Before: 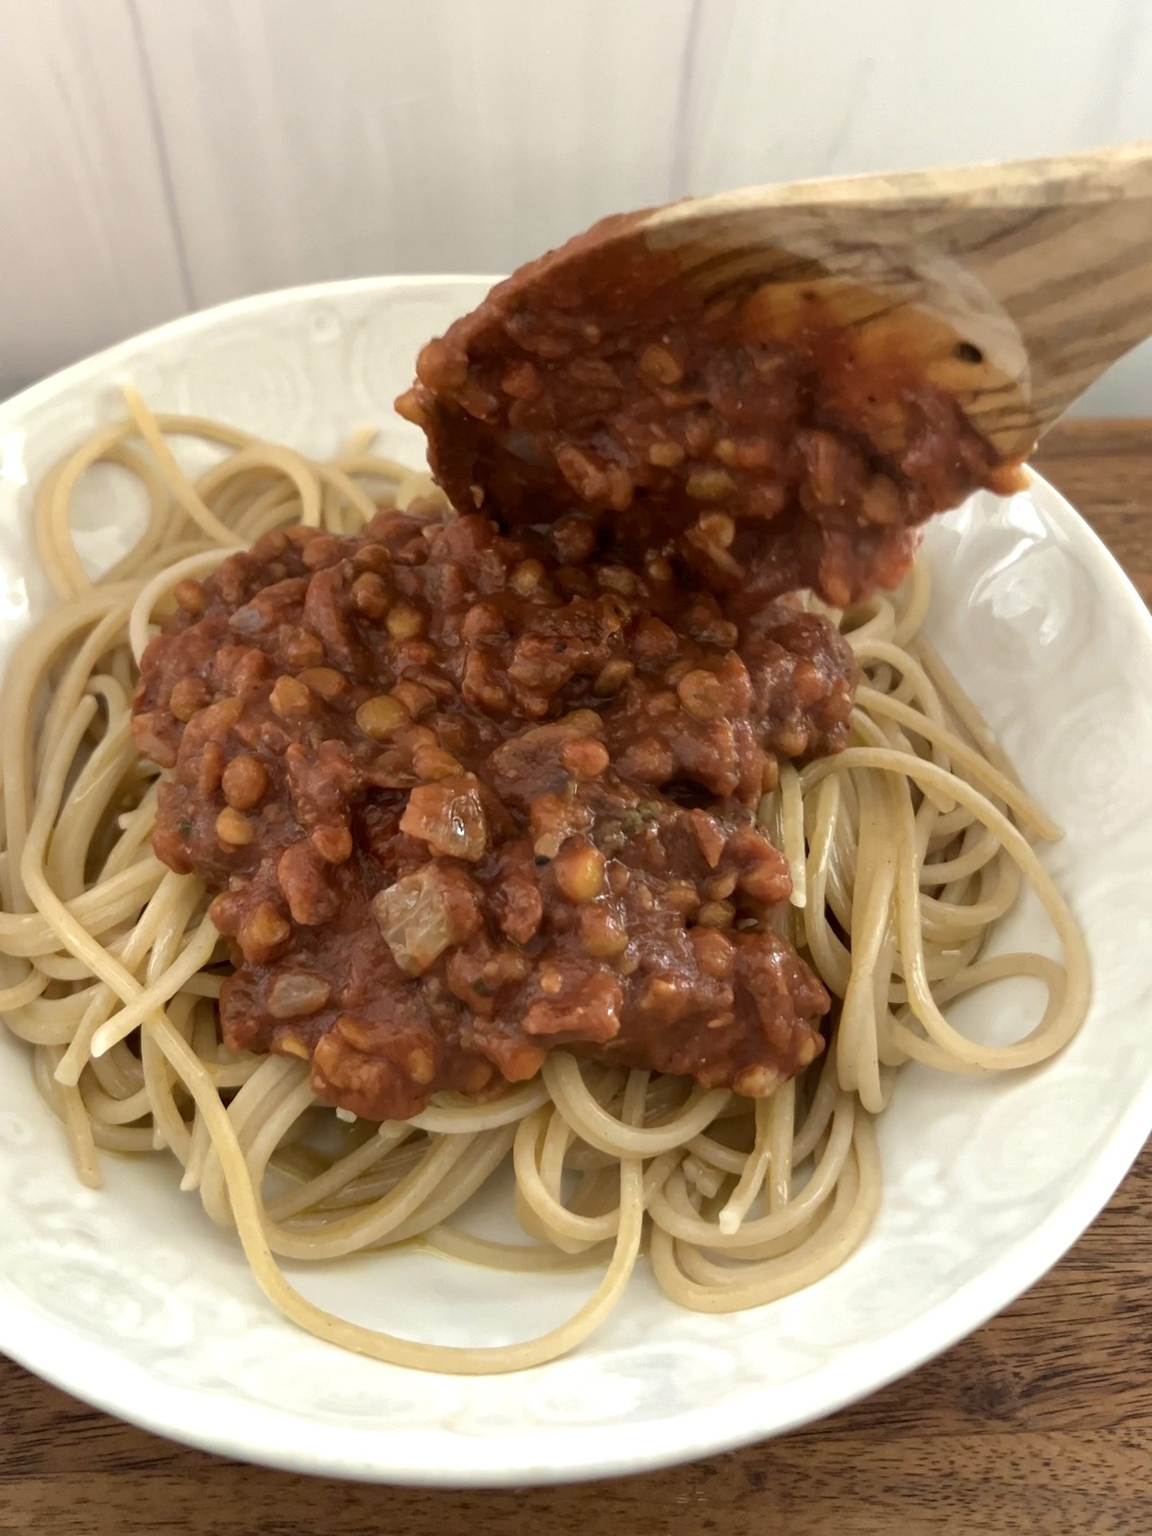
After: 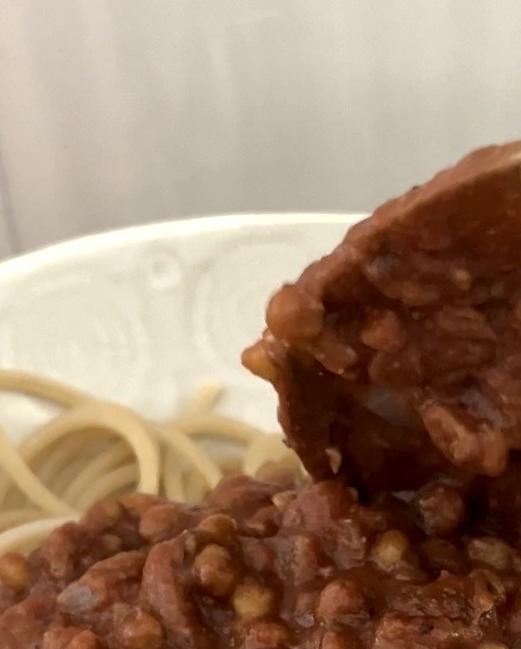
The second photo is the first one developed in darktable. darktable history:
crop: left 15.452%, top 5.459%, right 43.956%, bottom 56.62%
local contrast: mode bilateral grid, contrast 20, coarseness 50, detail 120%, midtone range 0.2
